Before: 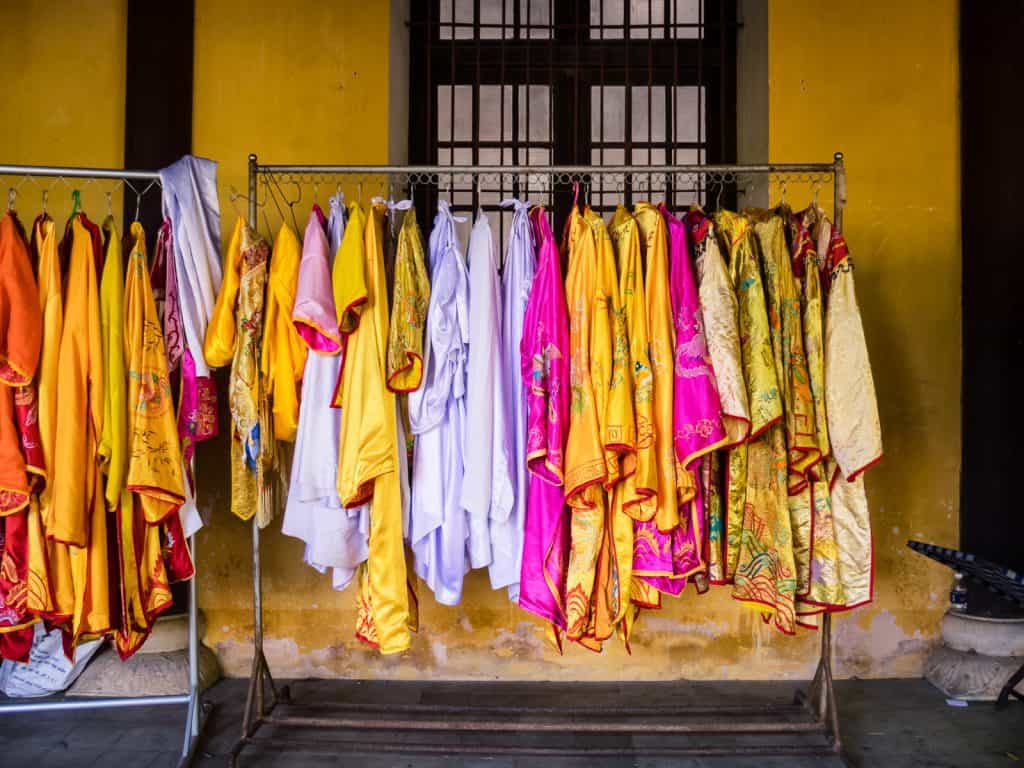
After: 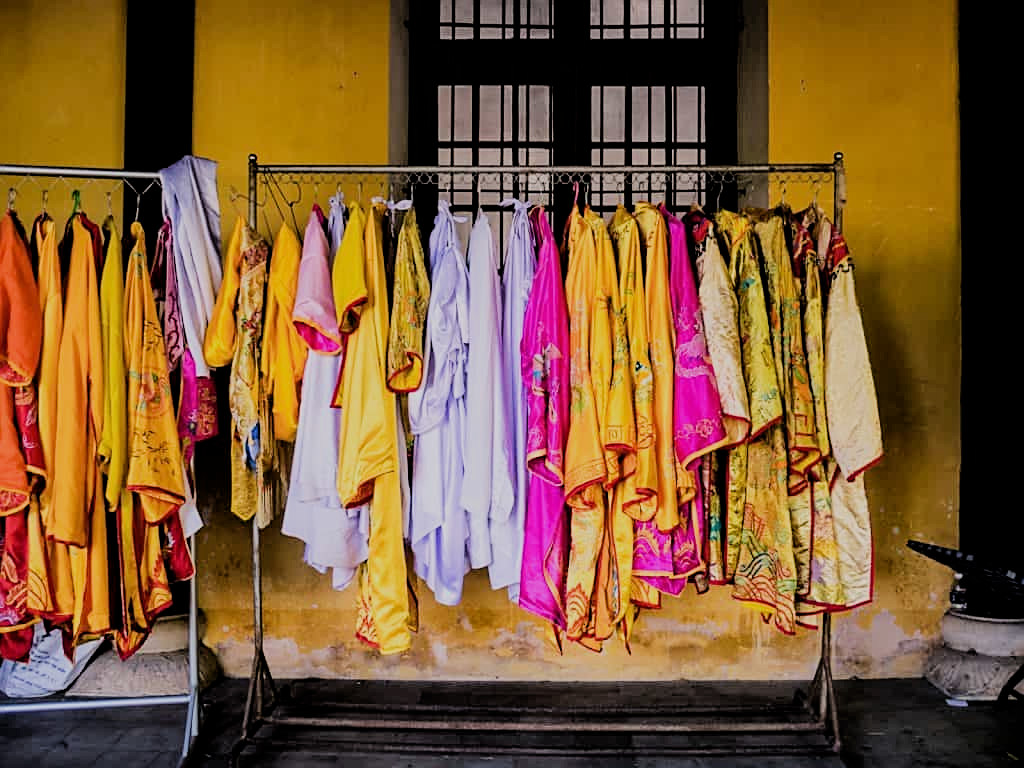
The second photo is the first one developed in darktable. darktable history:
filmic rgb: black relative exposure -4.14 EV, white relative exposure 5.1 EV, hardness 2.11, contrast 1.165
sharpen: on, module defaults
